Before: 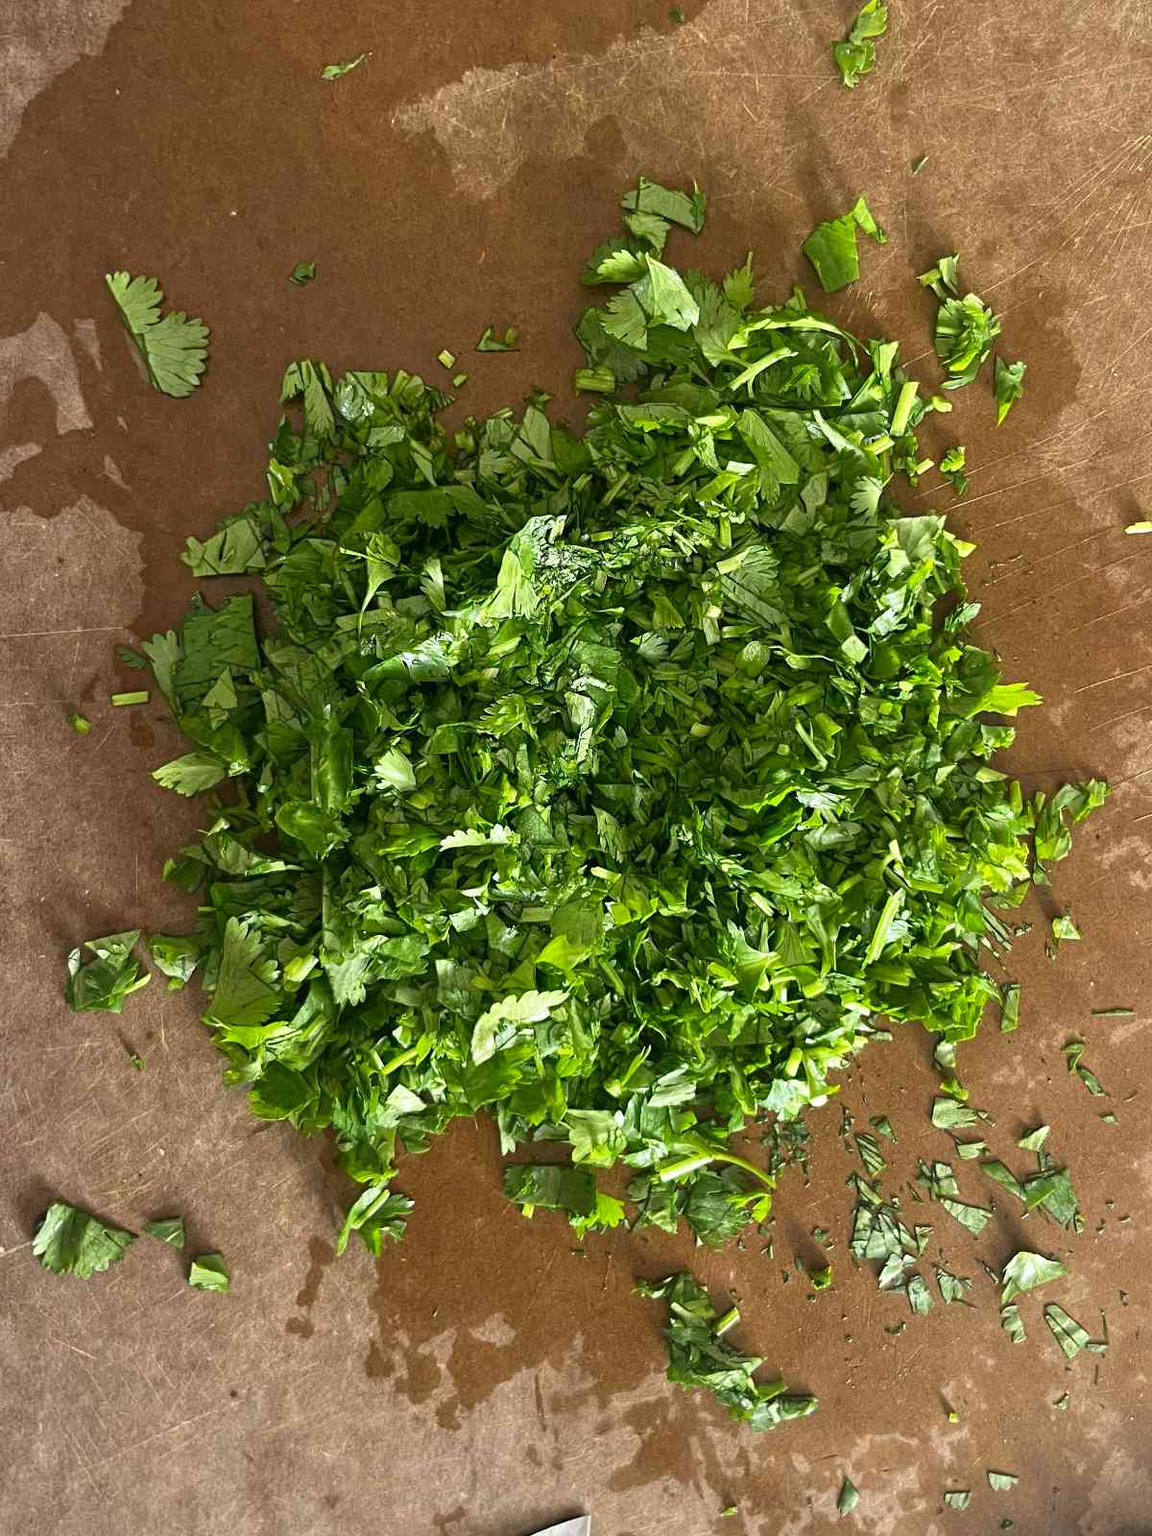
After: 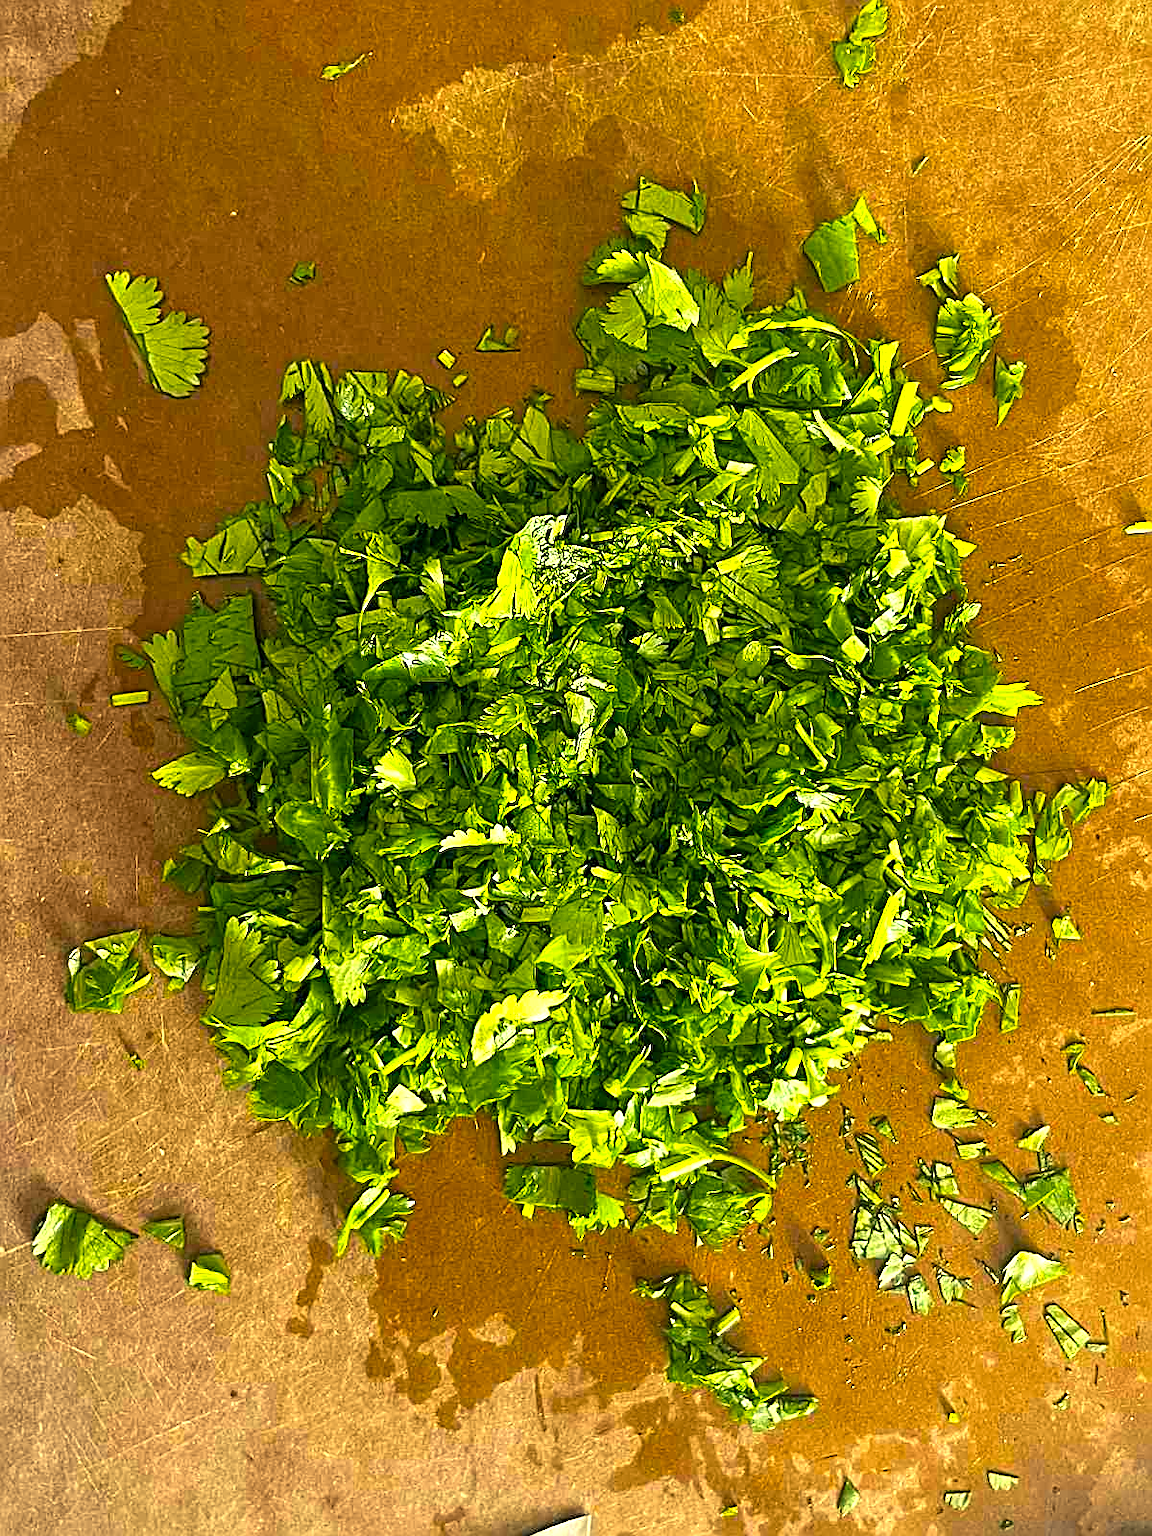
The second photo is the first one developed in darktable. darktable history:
sharpen: amount 0.998
exposure: exposure 0.609 EV, compensate highlight preservation false
color balance rgb: shadows lift › chroma 1.033%, shadows lift › hue 215.85°, highlights gain › chroma 7.889%, highlights gain › hue 84.46°, perceptual saturation grading › global saturation 29.459%, global vibrance 29.785%
